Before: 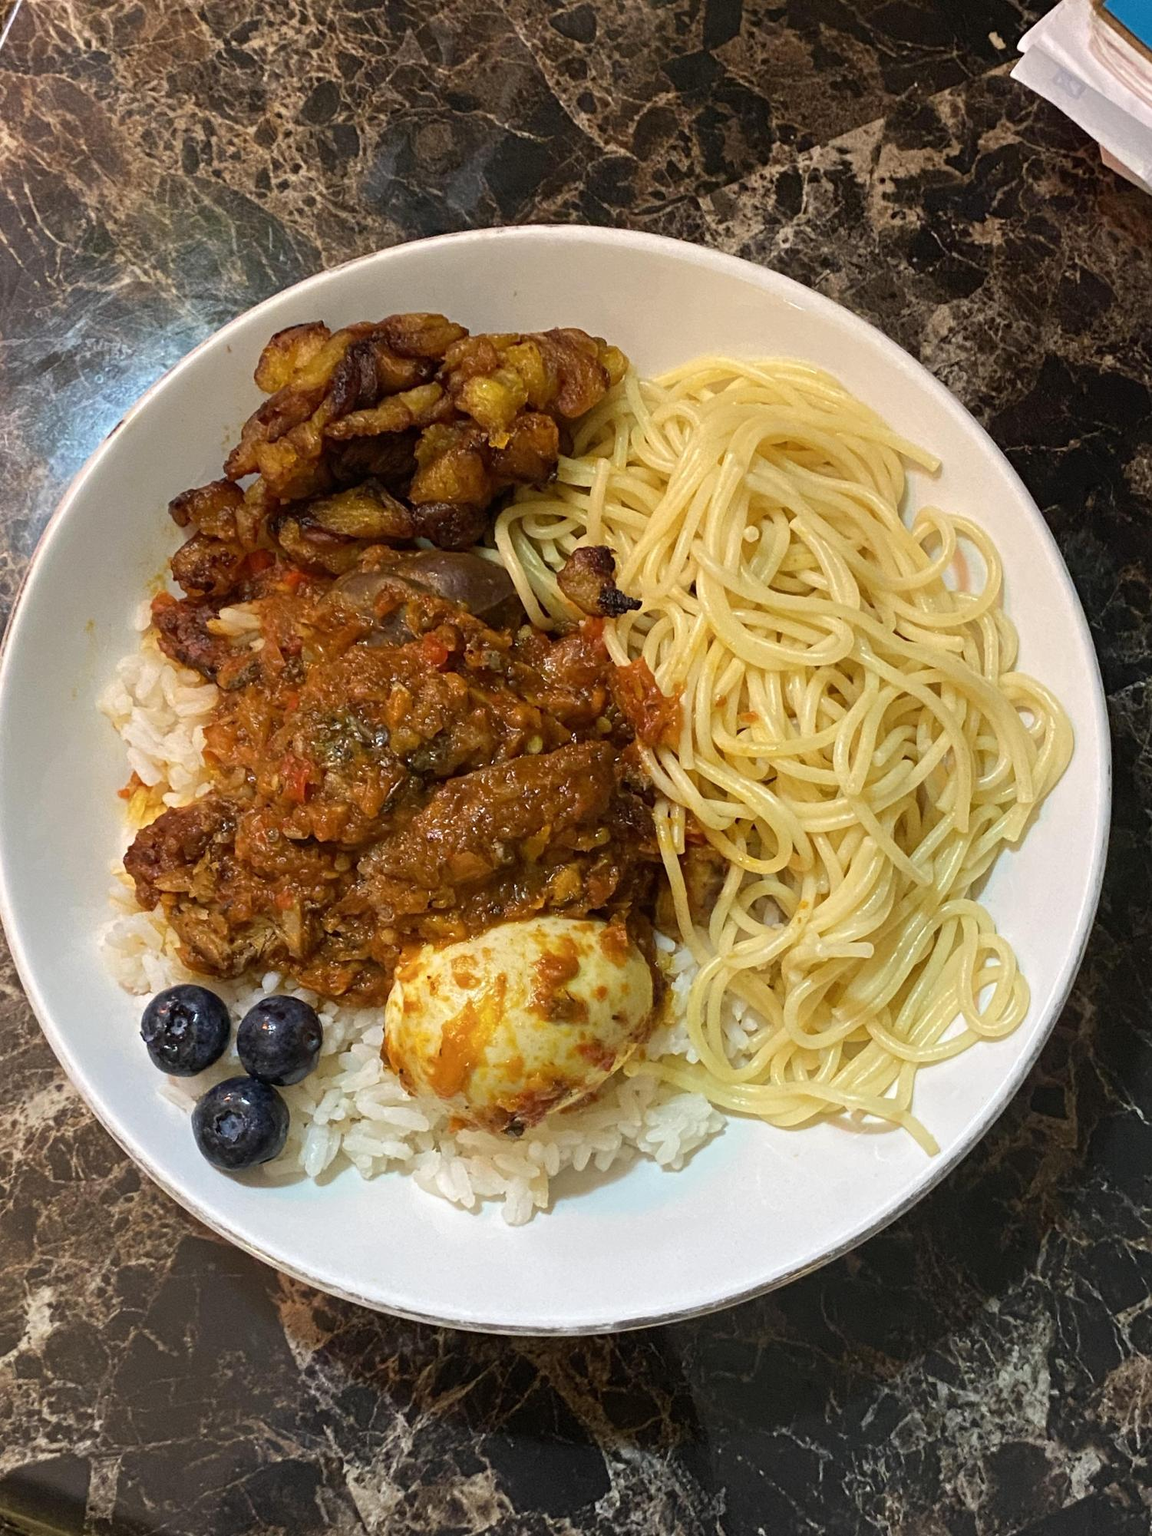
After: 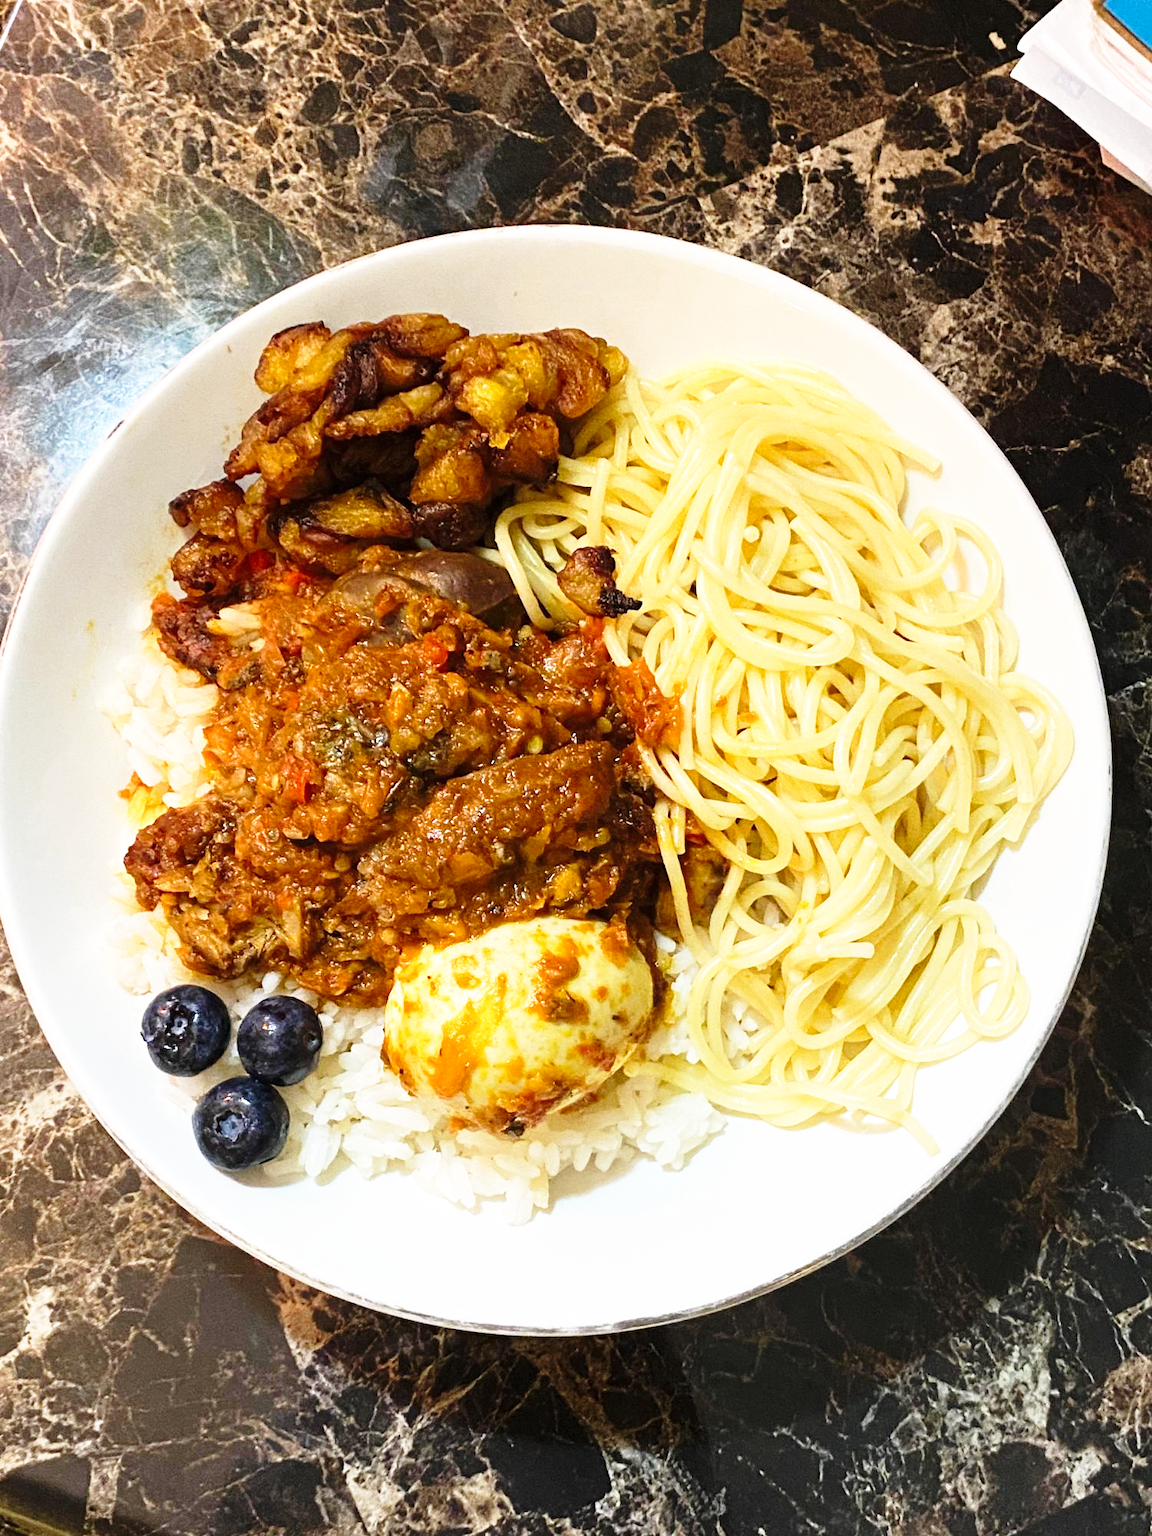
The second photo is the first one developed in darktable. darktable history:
base curve: curves: ch0 [(0, 0) (0.026, 0.03) (0.109, 0.232) (0.351, 0.748) (0.669, 0.968) (1, 1)], exposure shift 0.01, preserve colors none
